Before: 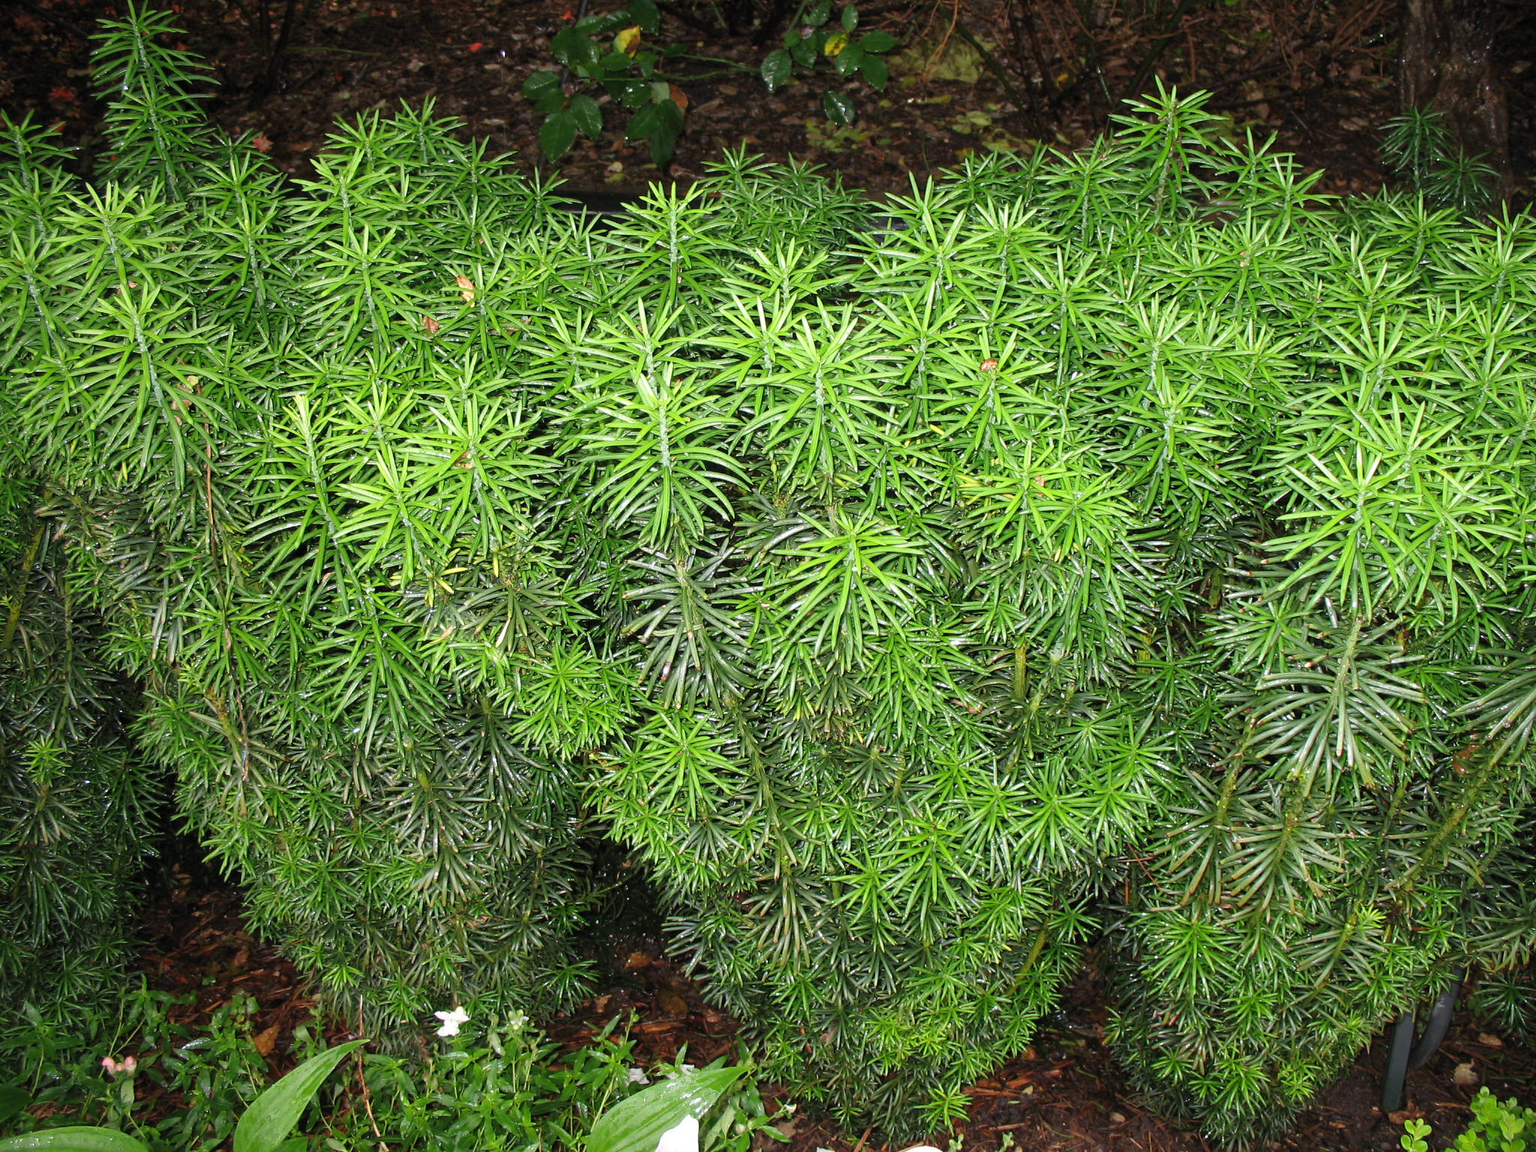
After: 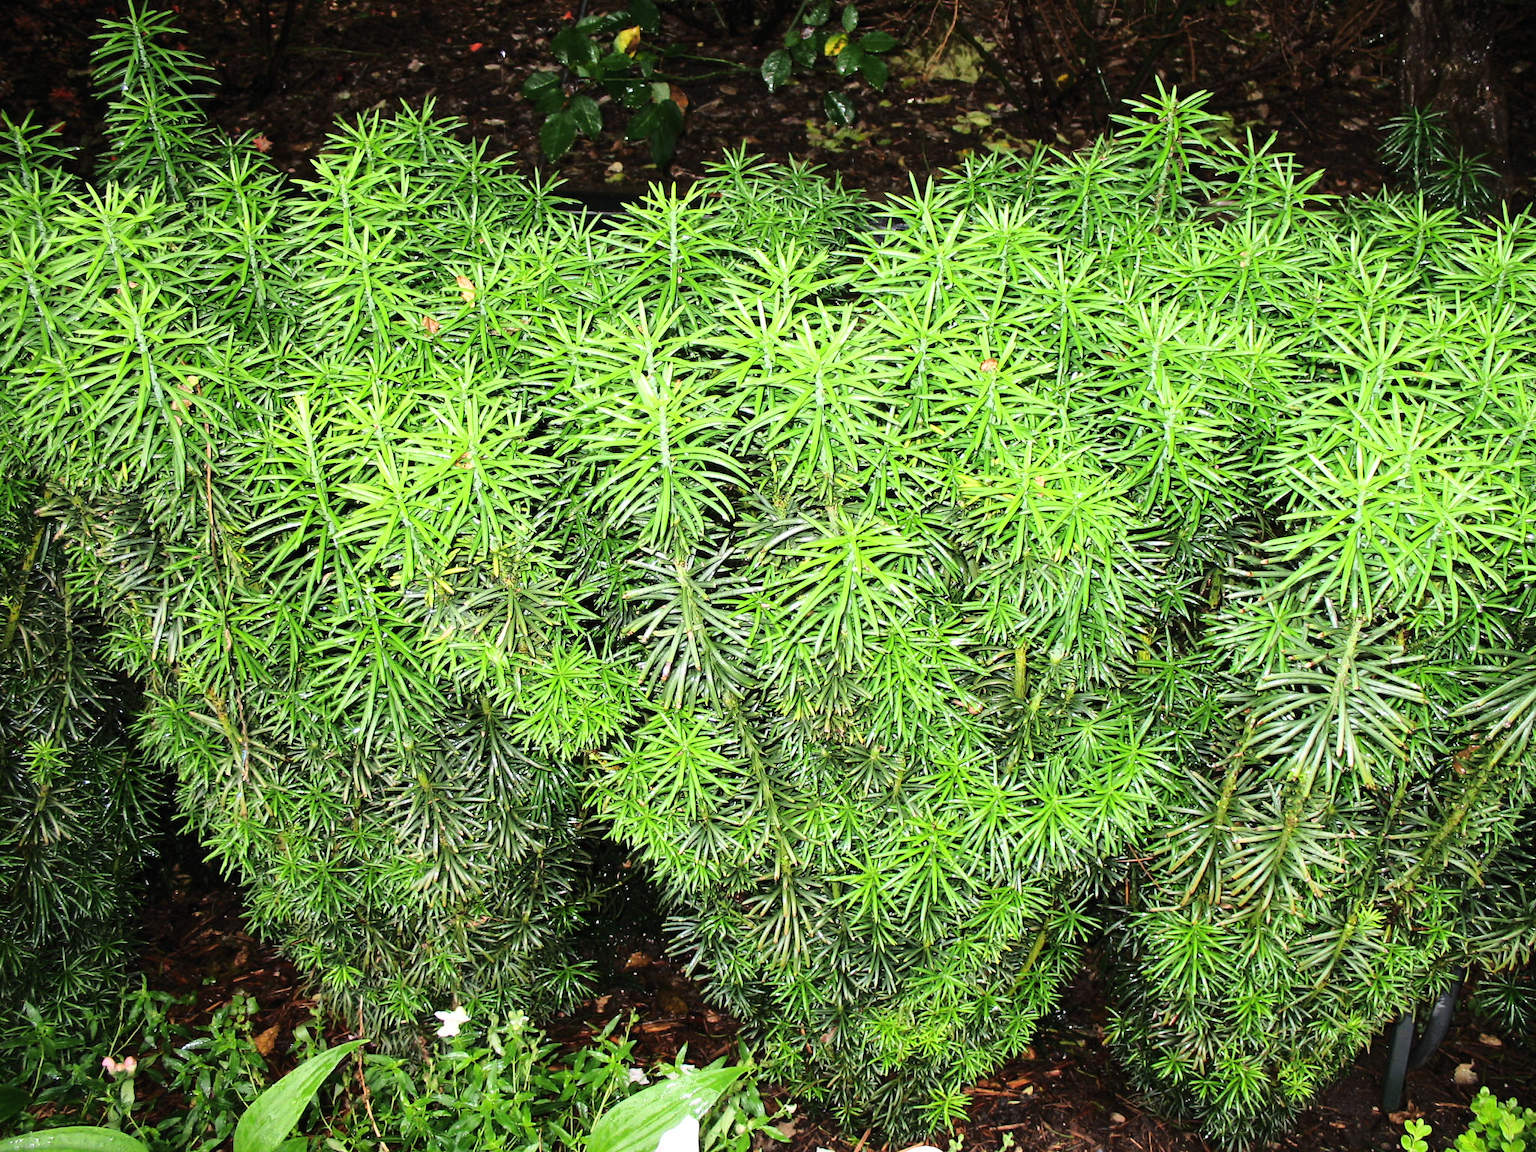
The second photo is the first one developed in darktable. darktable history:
base curve: curves: ch0 [(0, 0) (0.04, 0.03) (0.133, 0.232) (0.448, 0.748) (0.843, 0.968) (1, 1)]
